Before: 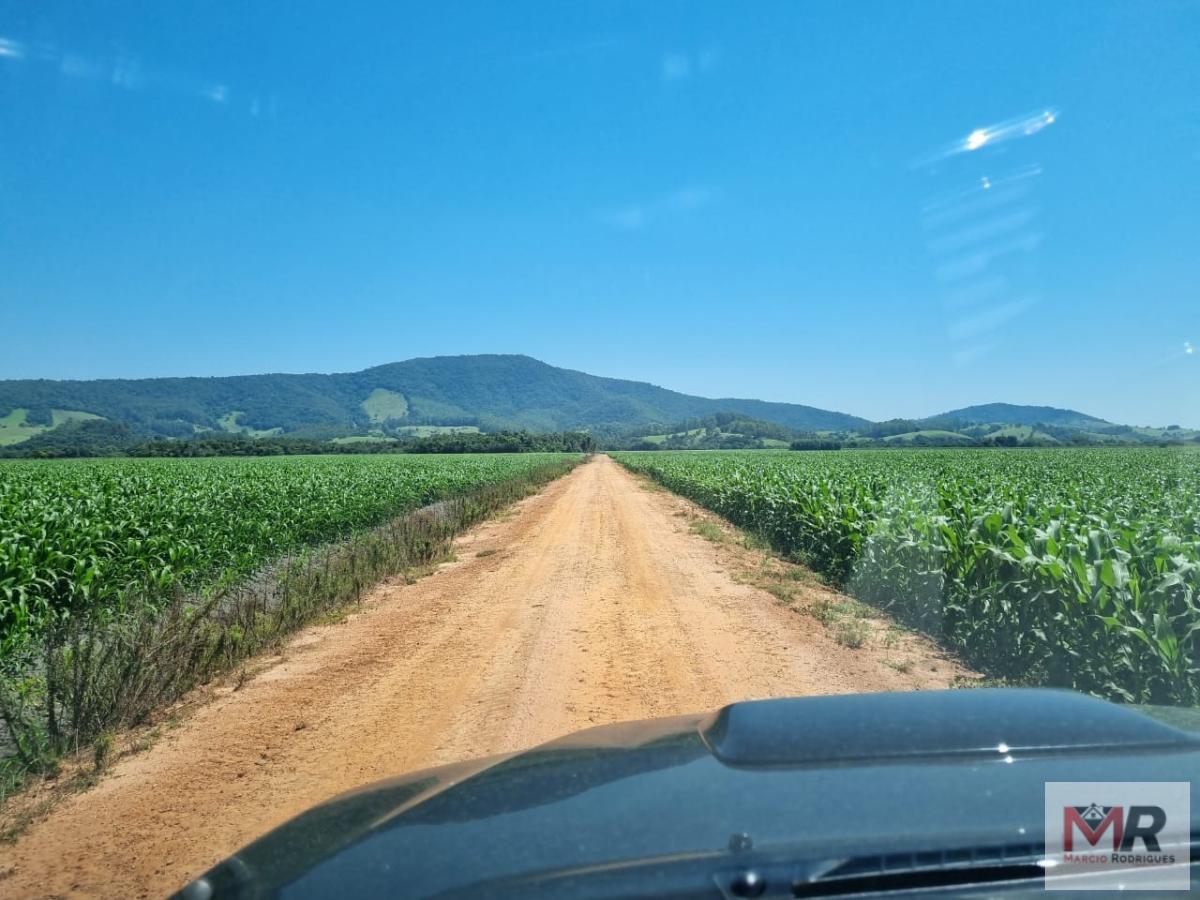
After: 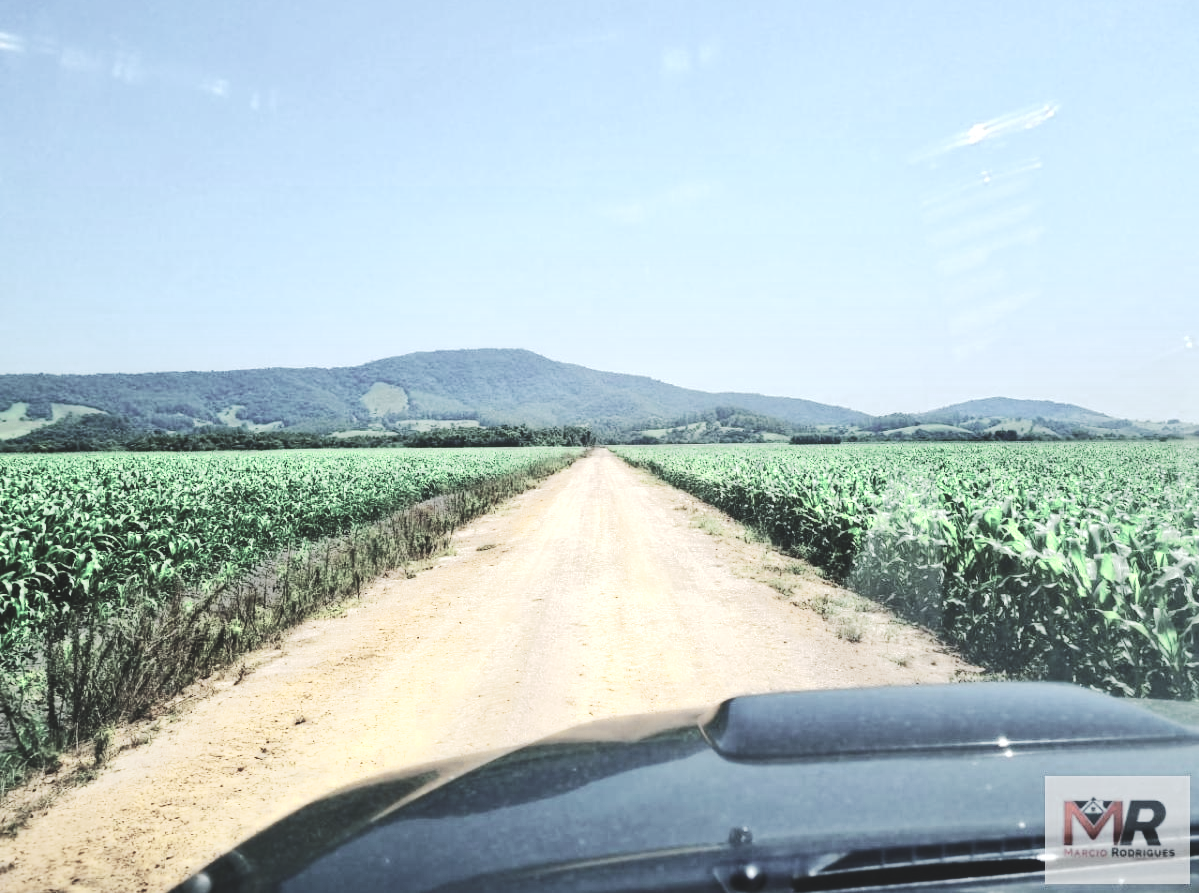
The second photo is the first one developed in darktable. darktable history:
tone curve: curves: ch0 [(0, 0) (0.003, 0.108) (0.011, 0.112) (0.025, 0.117) (0.044, 0.126) (0.069, 0.133) (0.1, 0.146) (0.136, 0.158) (0.177, 0.178) (0.224, 0.212) (0.277, 0.256) (0.335, 0.331) (0.399, 0.423) (0.468, 0.538) (0.543, 0.641) (0.623, 0.721) (0.709, 0.792) (0.801, 0.845) (0.898, 0.917) (1, 1)], preserve colors none
color zones: curves: ch0 [(0.25, 0.667) (0.758, 0.368)]; ch1 [(0.215, 0.245) (0.761, 0.373)]; ch2 [(0.247, 0.554) (0.761, 0.436)]
crop: top 0.773%, right 0.051%
